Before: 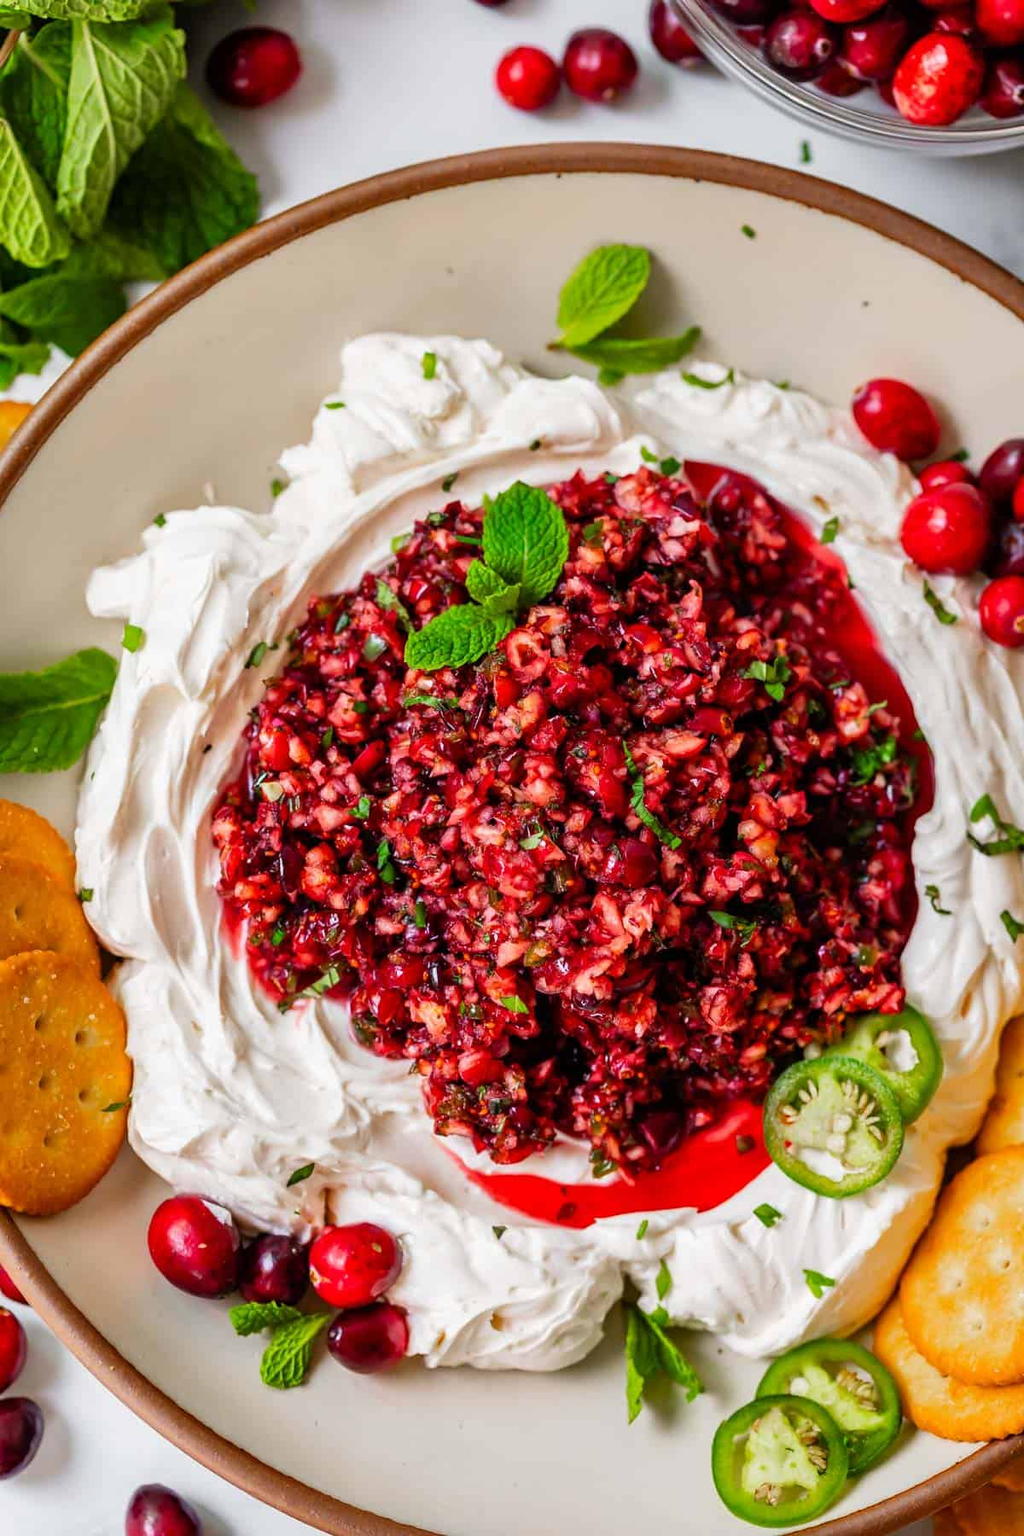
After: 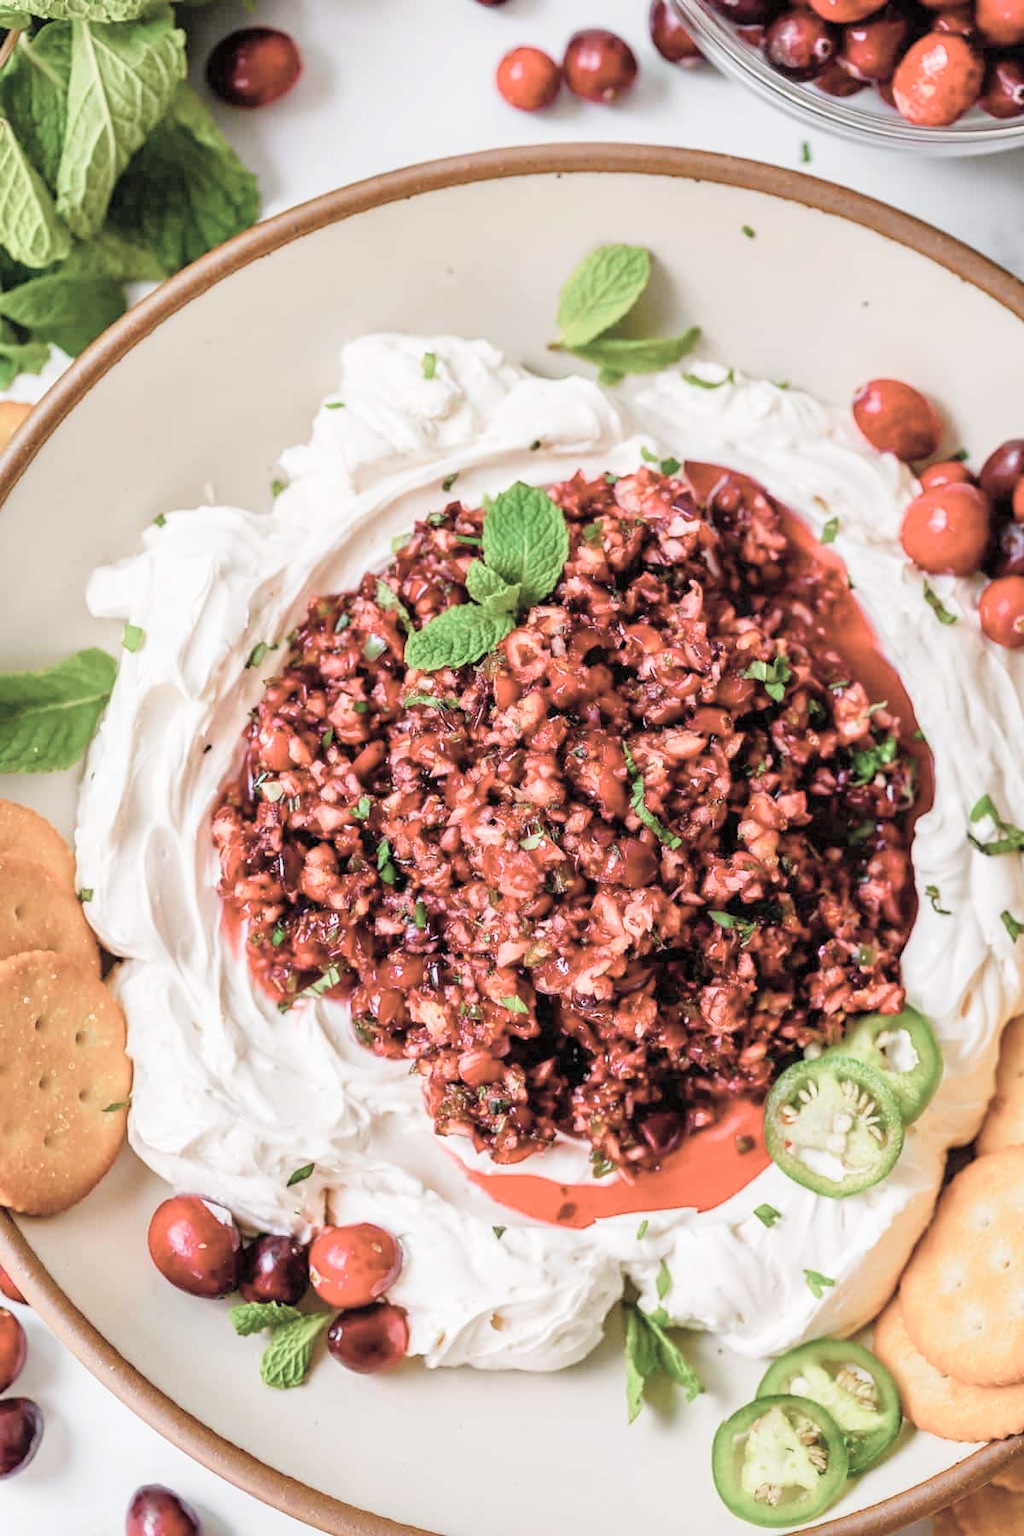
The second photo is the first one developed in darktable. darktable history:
global tonemap: drago (0.7, 100)
color balance rgb: shadows lift › chroma 1%, shadows lift › hue 113°, highlights gain › chroma 0.2%, highlights gain › hue 333°, perceptual saturation grading › global saturation 20%, perceptual saturation grading › highlights -50%, perceptual saturation grading › shadows 25%, contrast -10%
contrast brightness saturation: contrast 0.1, saturation -0.36
